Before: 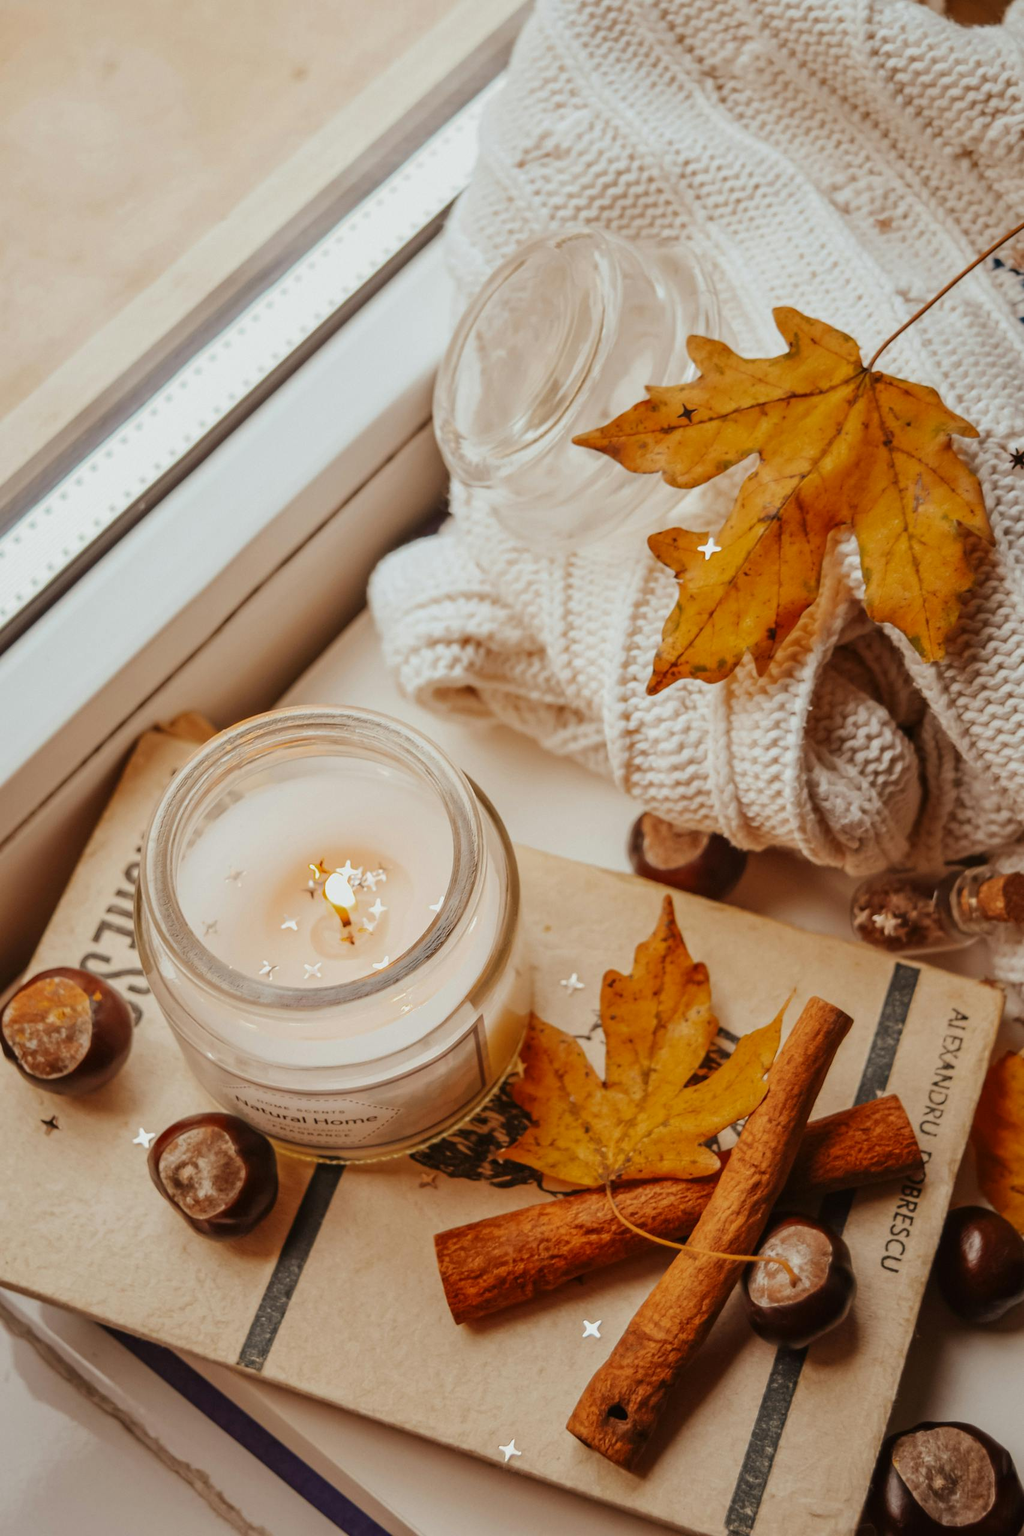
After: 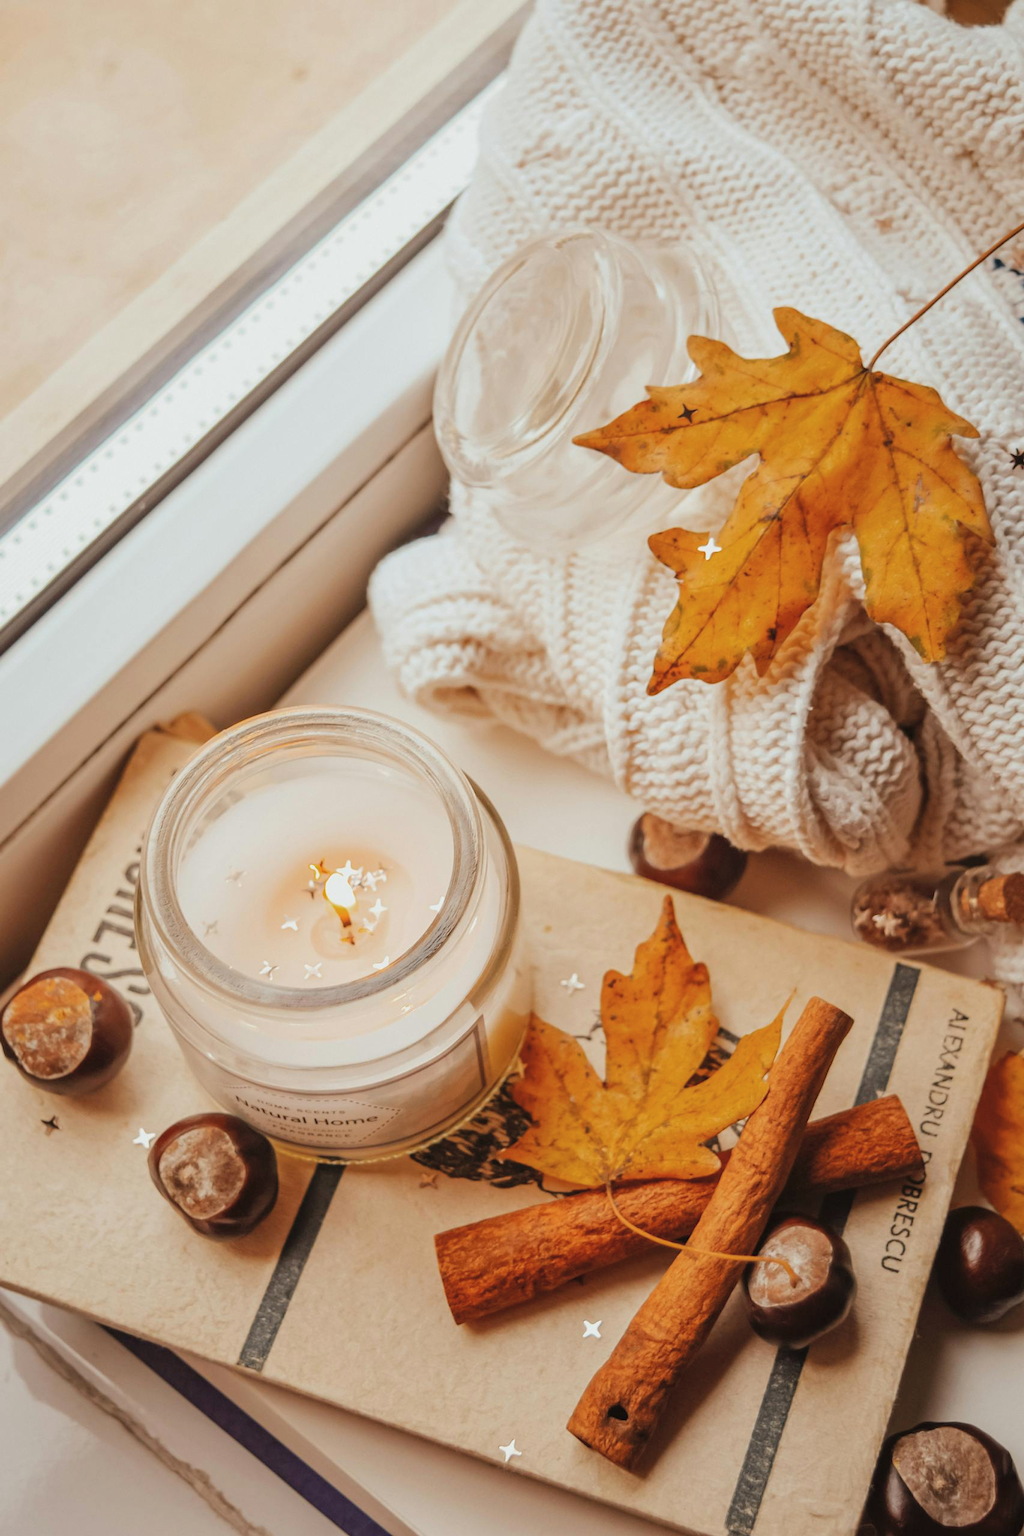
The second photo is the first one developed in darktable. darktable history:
contrast brightness saturation: brightness 0.12
